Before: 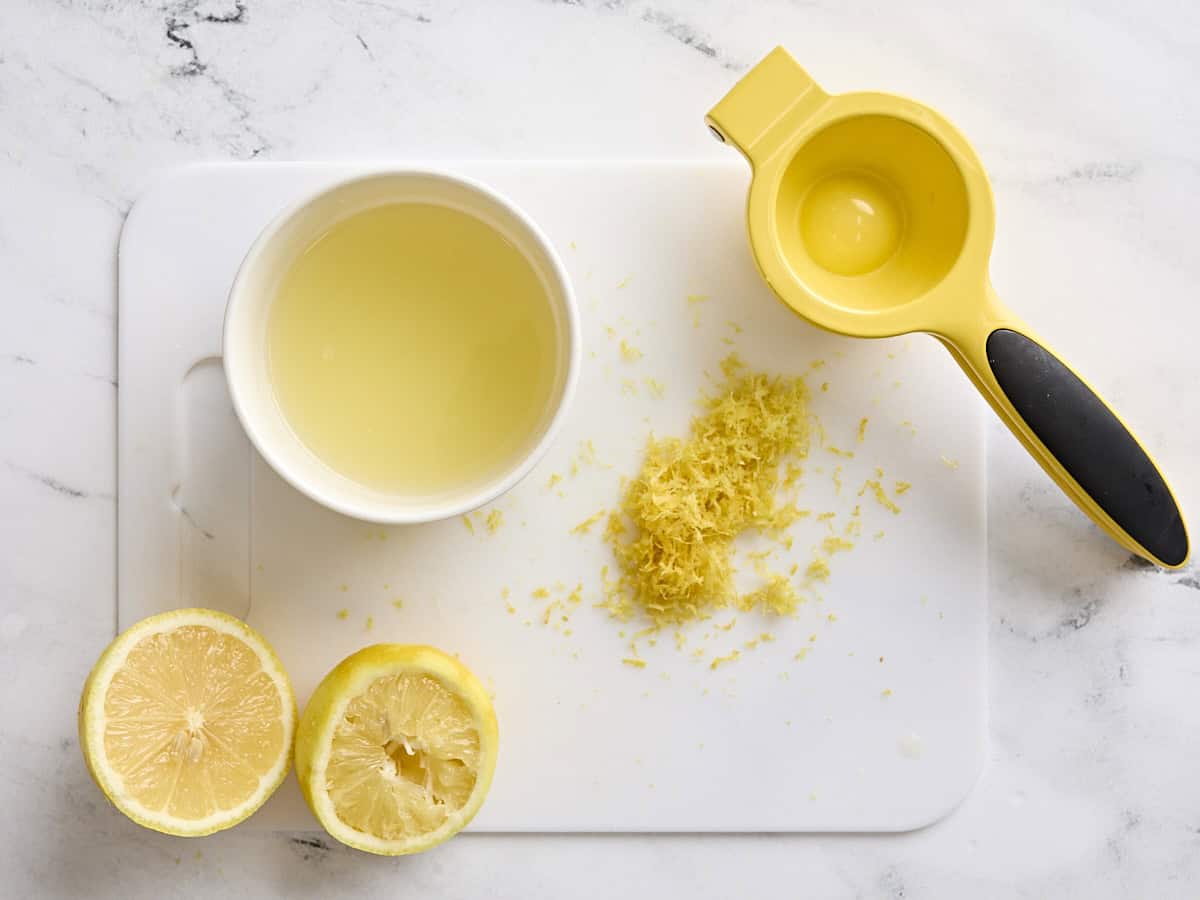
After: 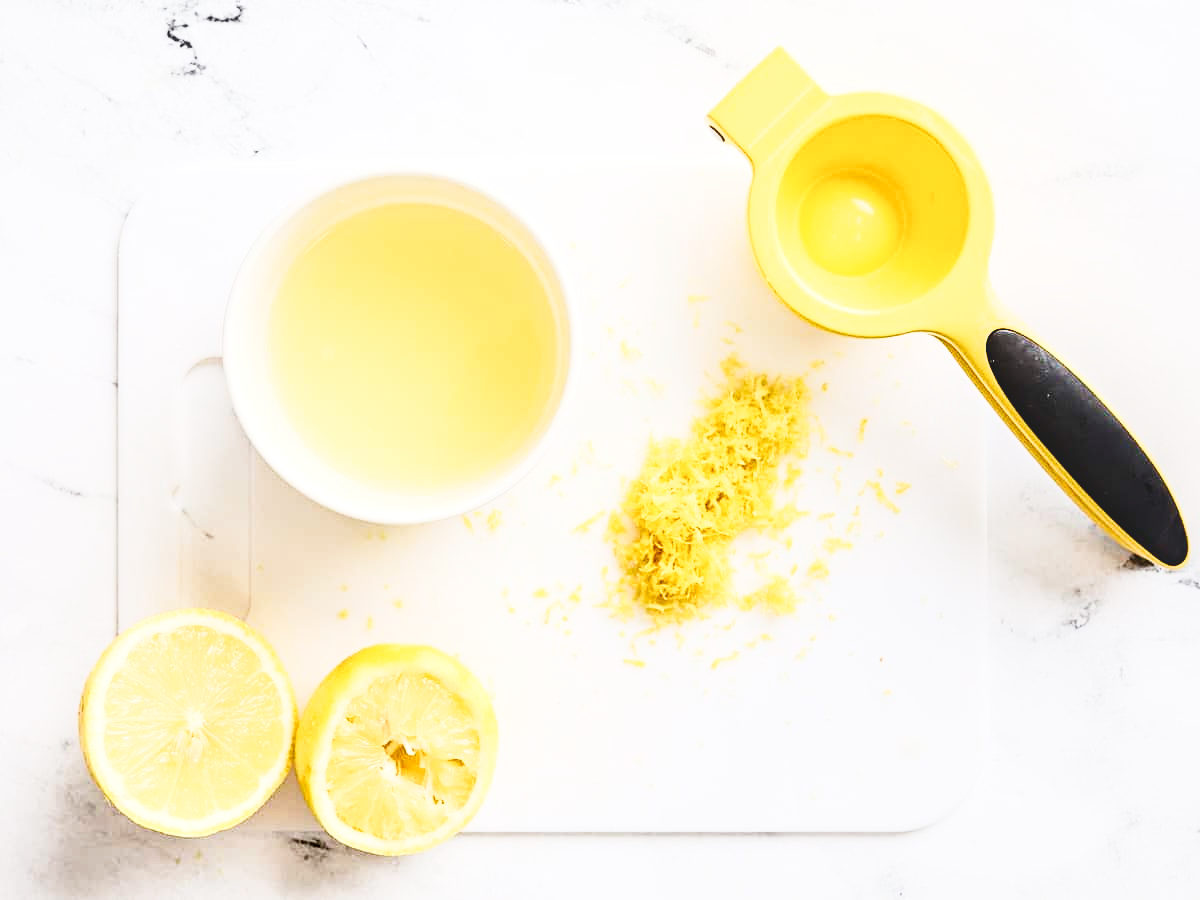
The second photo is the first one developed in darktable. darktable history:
tone curve: curves: ch0 [(0, 0.024) (0.049, 0.038) (0.176, 0.162) (0.311, 0.337) (0.416, 0.471) (0.565, 0.658) (0.817, 0.911) (1, 1)]; ch1 [(0, 0) (0.339, 0.358) (0.445, 0.439) (0.476, 0.47) (0.504, 0.504) (0.53, 0.511) (0.557, 0.558) (0.627, 0.664) (0.728, 0.786) (1, 1)]; ch2 [(0, 0) (0.327, 0.324) (0.417, 0.44) (0.46, 0.453) (0.502, 0.504) (0.526, 0.52) (0.549, 0.561) (0.619, 0.657) (0.76, 0.765) (1, 1)], preserve colors none
contrast brightness saturation: contrast 0.371, brightness 0.103
local contrast: on, module defaults
